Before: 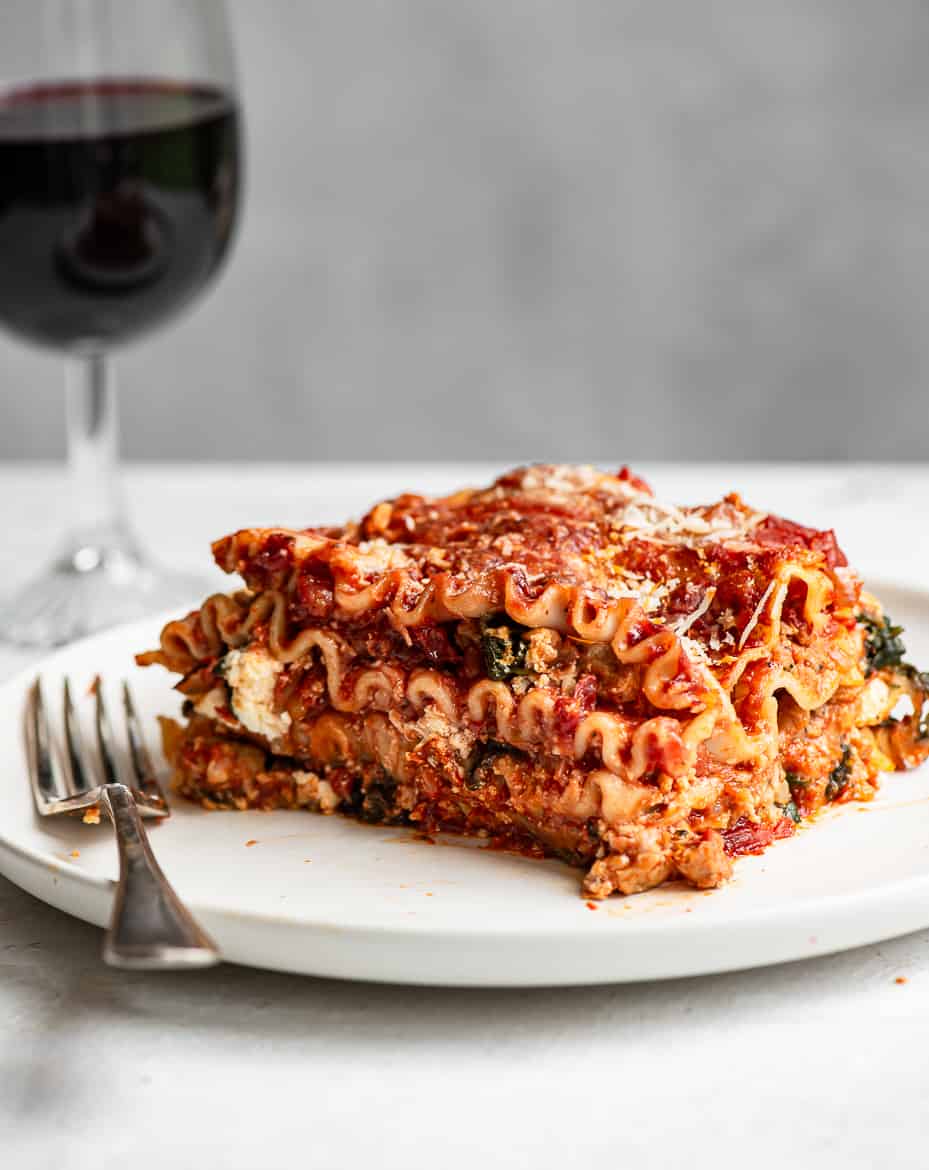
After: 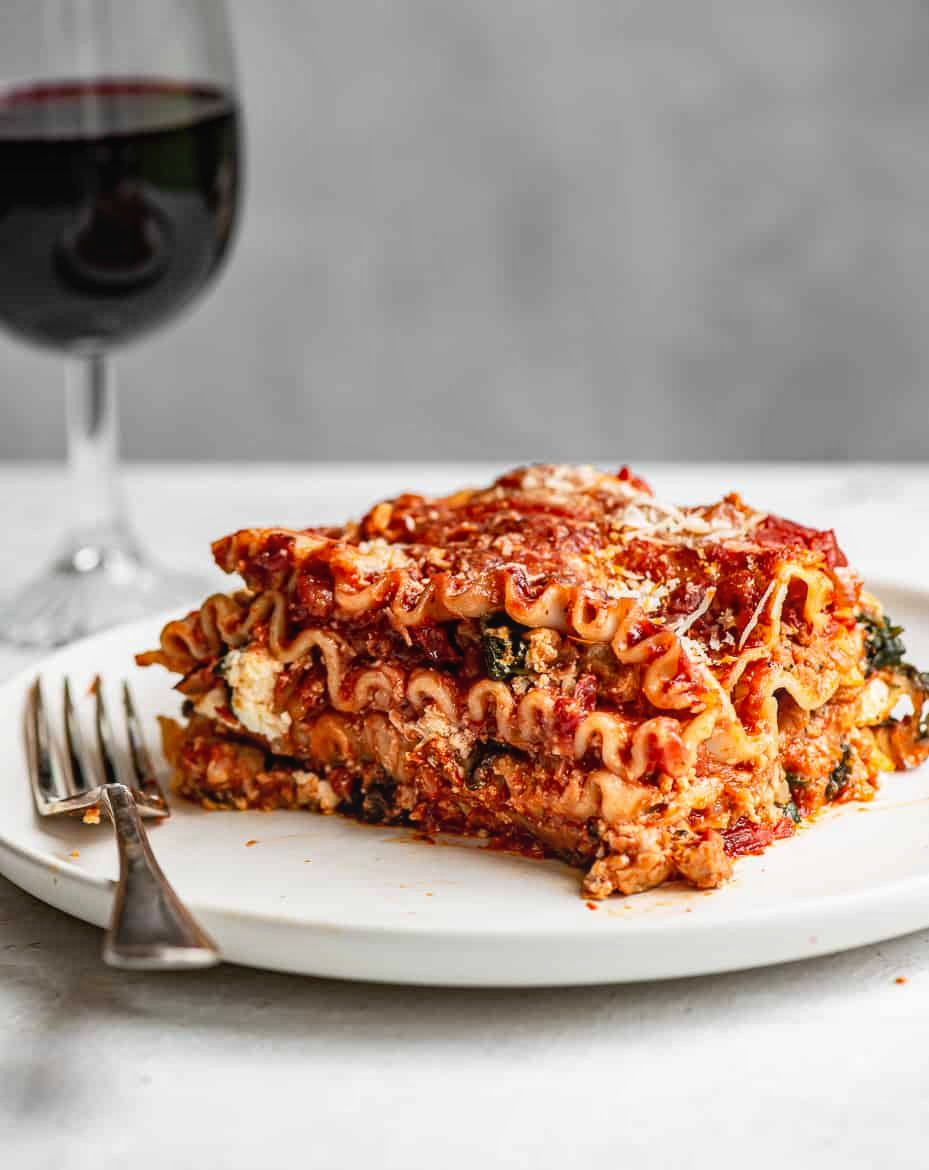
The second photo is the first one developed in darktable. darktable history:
local contrast: detail 110%
haze removal: compatibility mode true, adaptive false
color balance: mode lift, gamma, gain (sRGB), lift [0.97, 1, 1, 1], gamma [1.03, 1, 1, 1]
